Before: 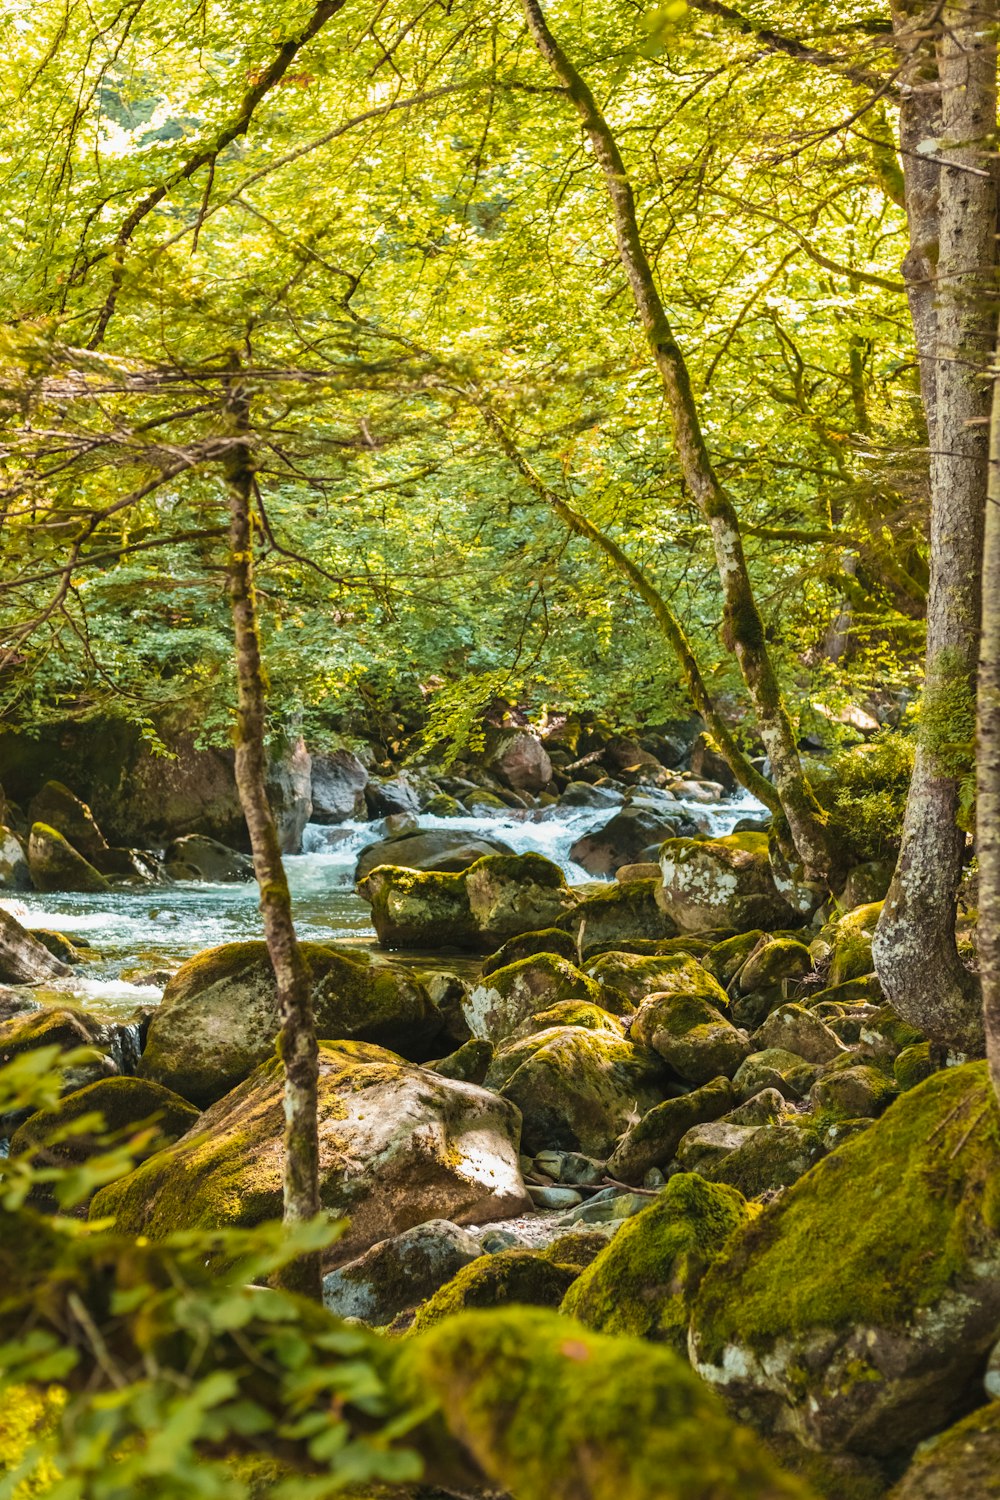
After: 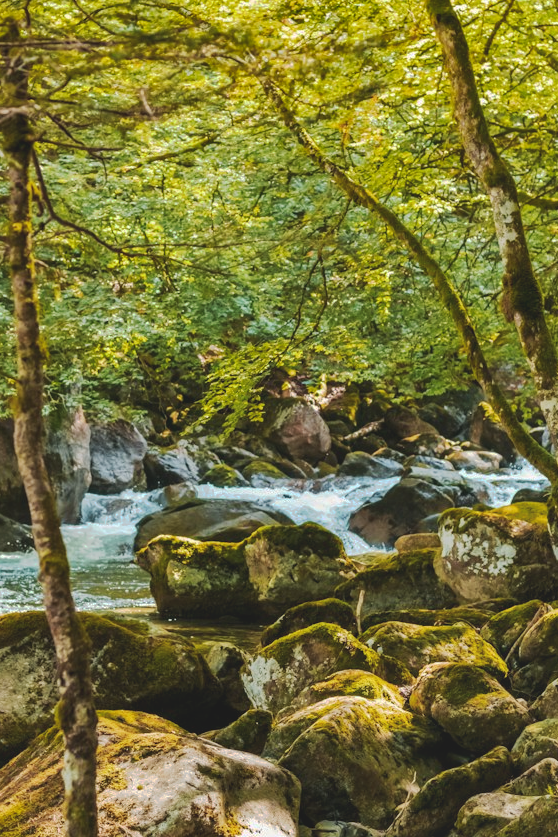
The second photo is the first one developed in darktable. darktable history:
exposure: compensate exposure bias true, compensate highlight preservation false
tone curve: curves: ch0 [(0, 0) (0.003, 0.096) (0.011, 0.096) (0.025, 0.098) (0.044, 0.099) (0.069, 0.106) (0.1, 0.128) (0.136, 0.153) (0.177, 0.186) (0.224, 0.218) (0.277, 0.265) (0.335, 0.316) (0.399, 0.374) (0.468, 0.445) (0.543, 0.526) (0.623, 0.605) (0.709, 0.681) (0.801, 0.758) (0.898, 0.819) (1, 1)], preserve colors none
crop and rotate: left 22.13%, top 22.054%, right 22.026%, bottom 22.102%
tone equalizer: on, module defaults
shadows and highlights: low approximation 0.01, soften with gaussian
